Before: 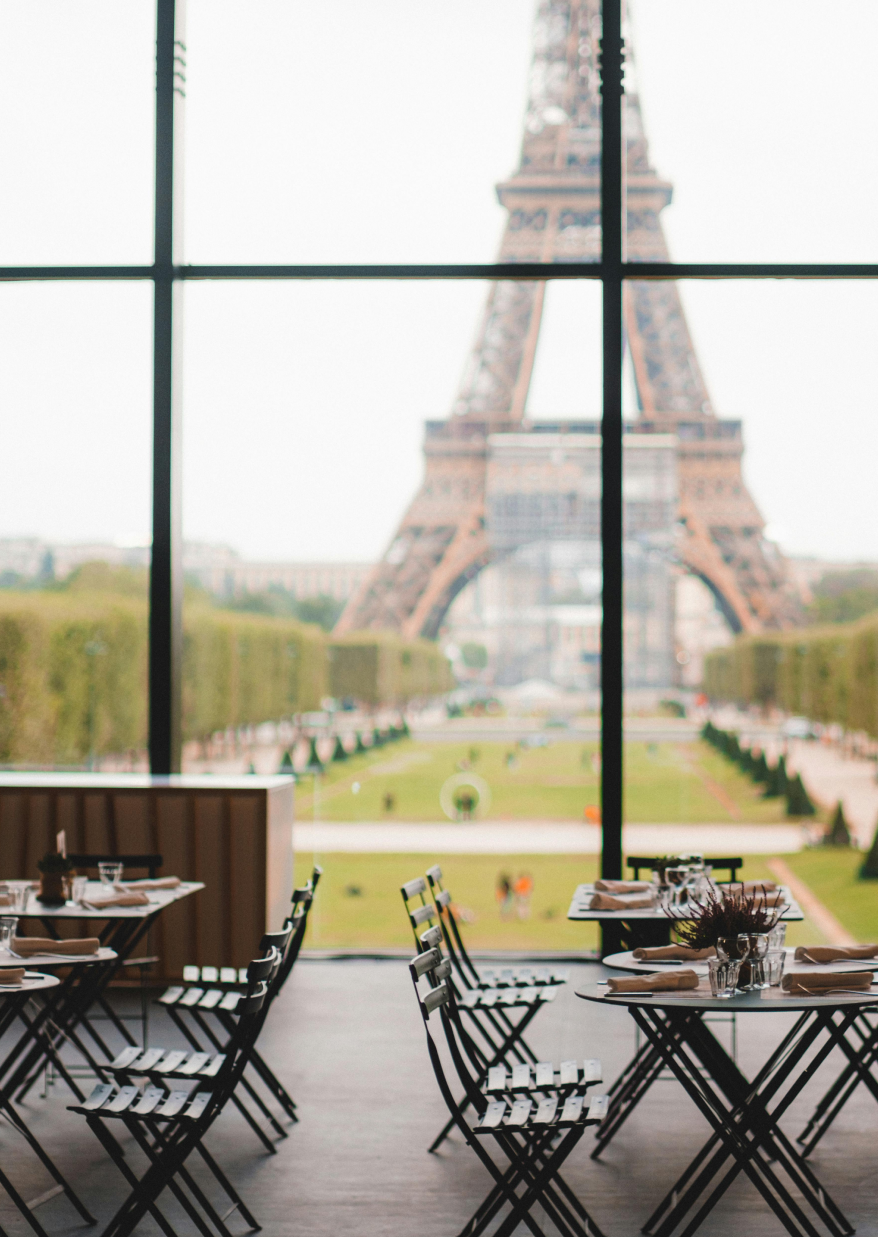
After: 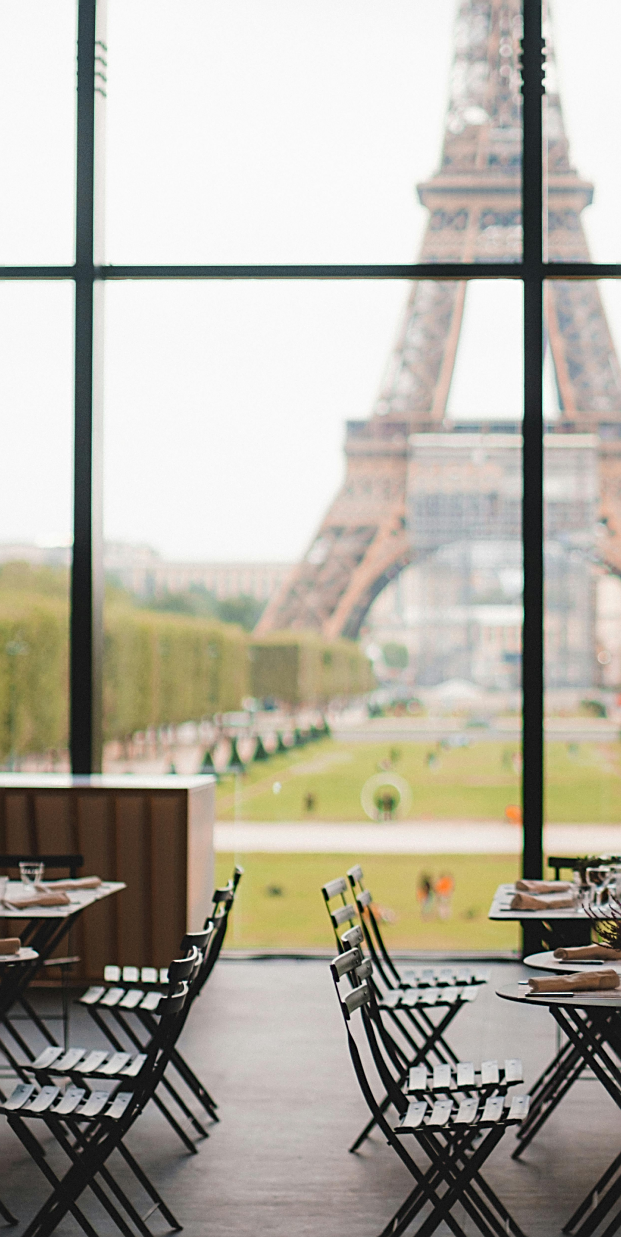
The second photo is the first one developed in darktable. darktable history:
sharpen: amount 0.491
crop and rotate: left 9.017%, right 20.165%
